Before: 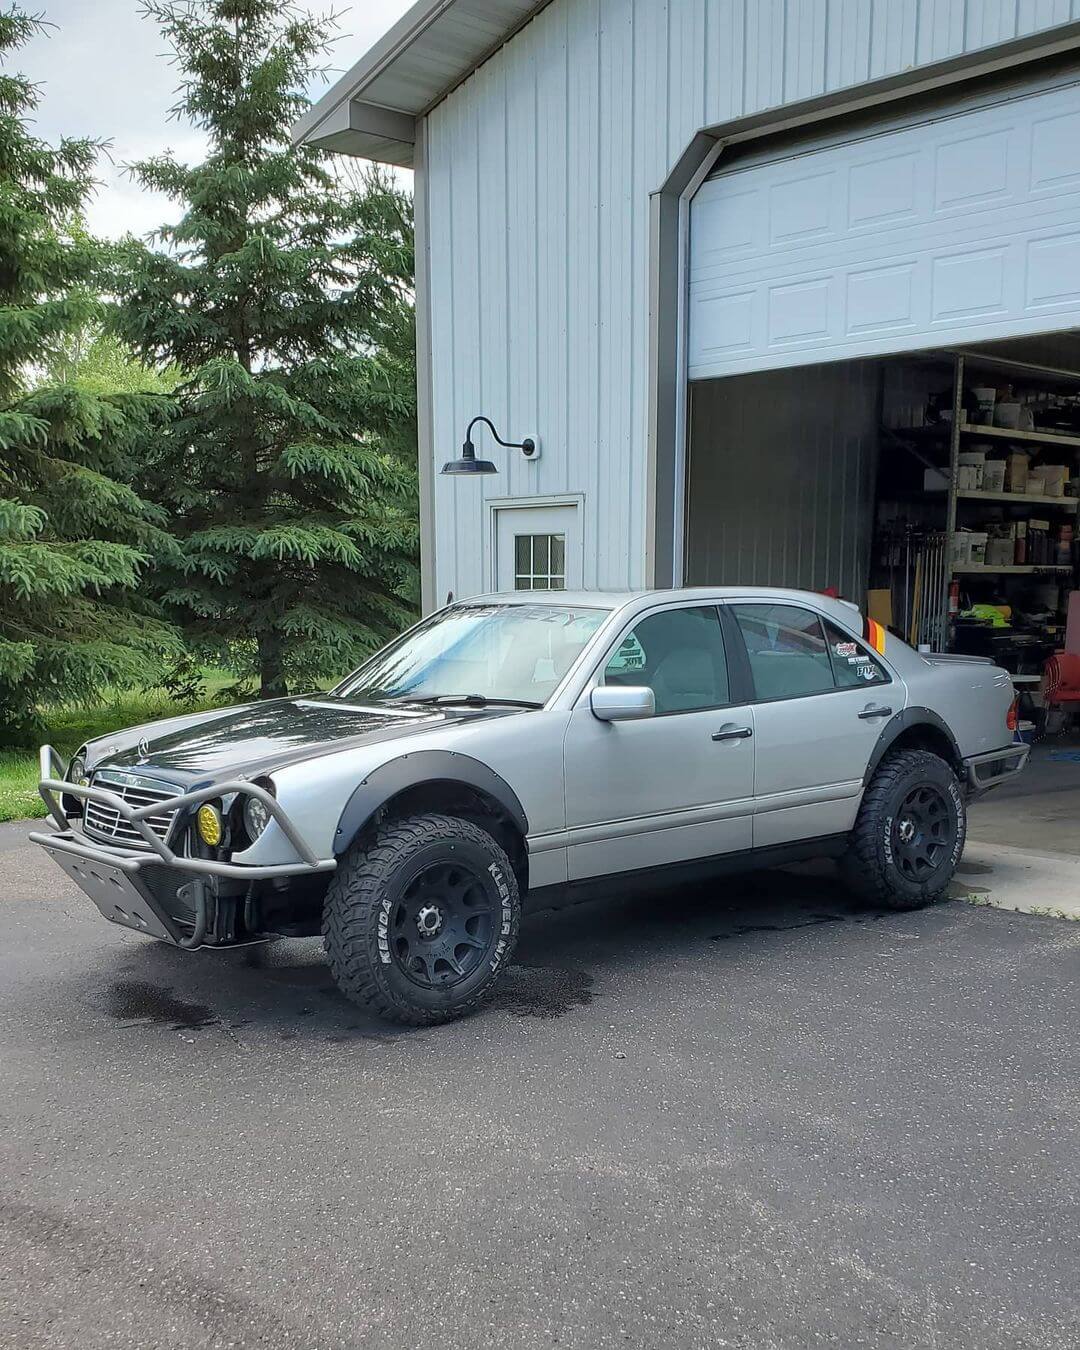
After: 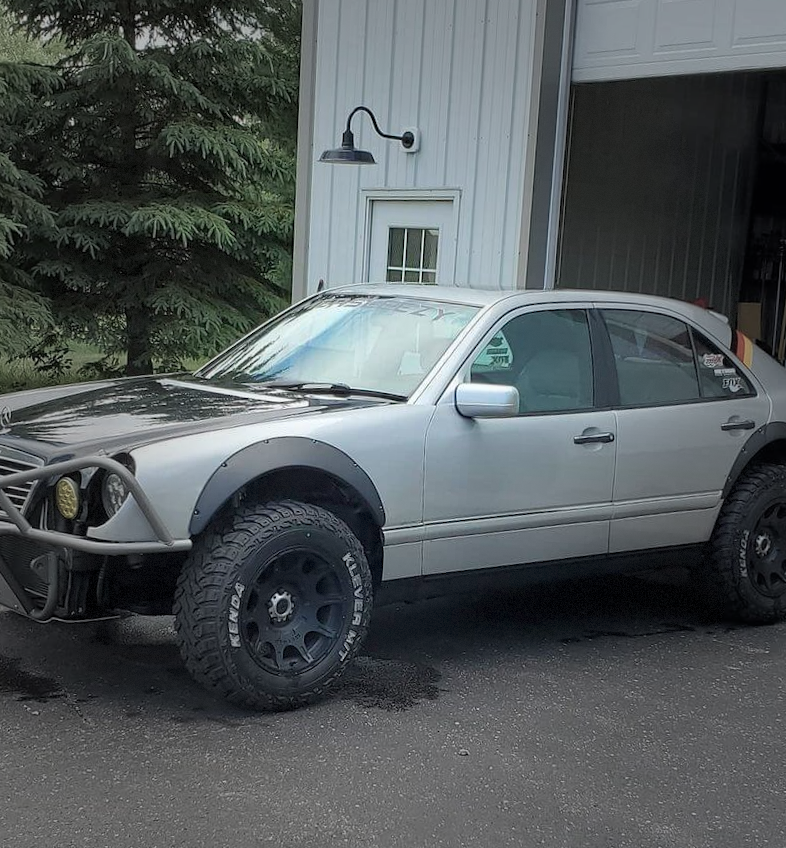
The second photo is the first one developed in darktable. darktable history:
crop and rotate: angle -3.39°, left 9.763%, top 20.819%, right 12.186%, bottom 11.826%
vignetting: fall-off start 16.53%, fall-off radius 101.3%, width/height ratio 0.714, dithering 8-bit output, unbound false
